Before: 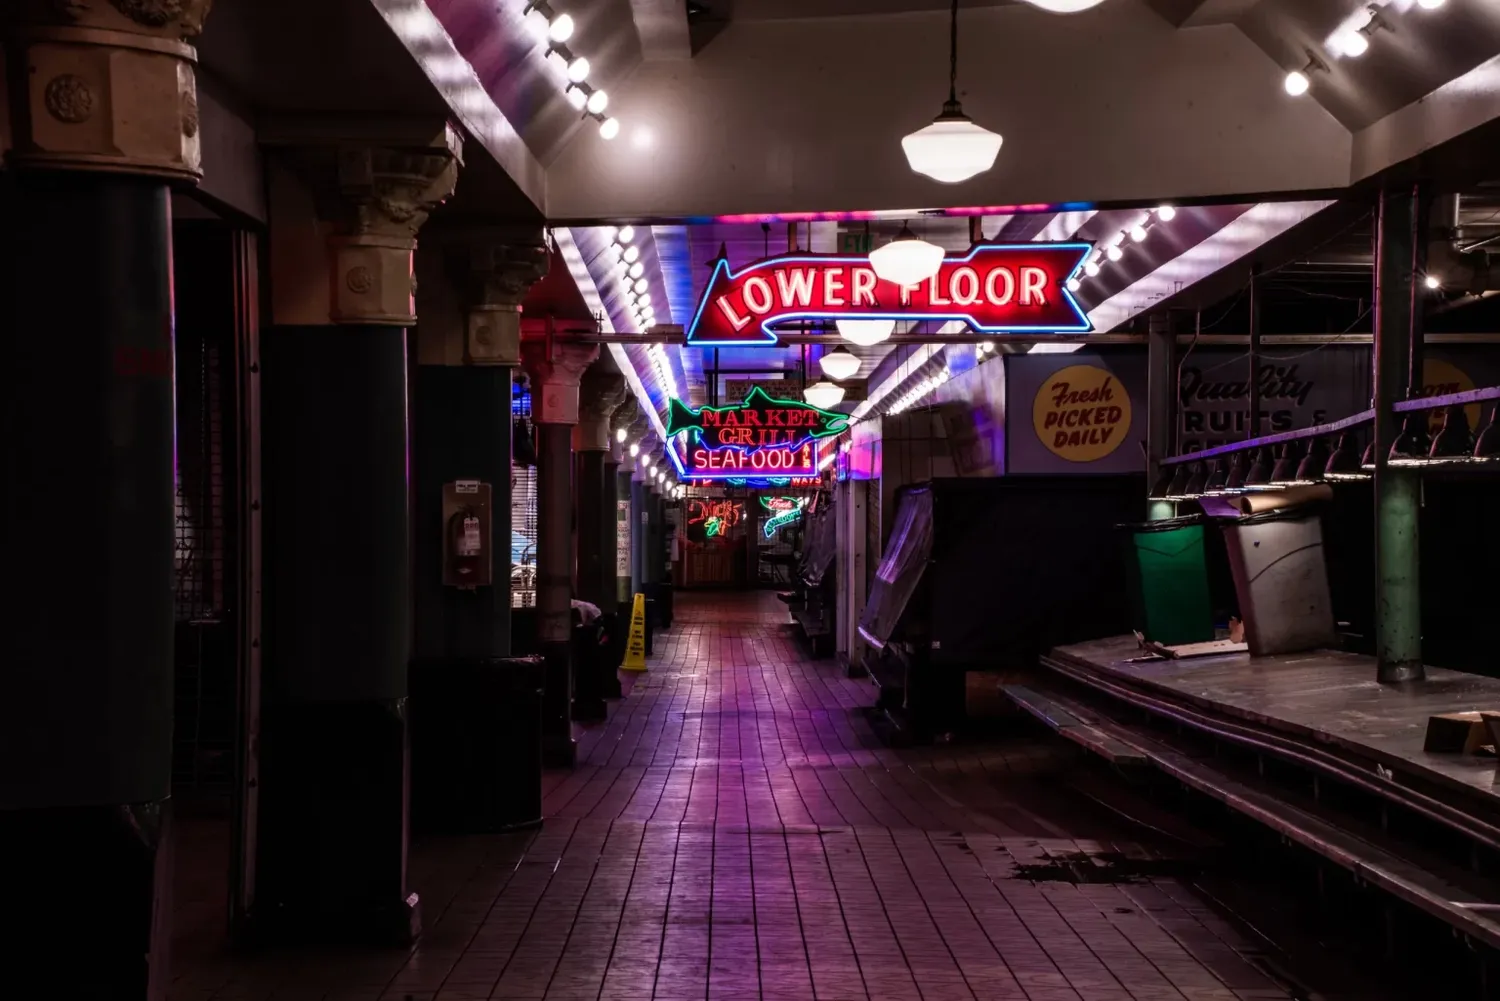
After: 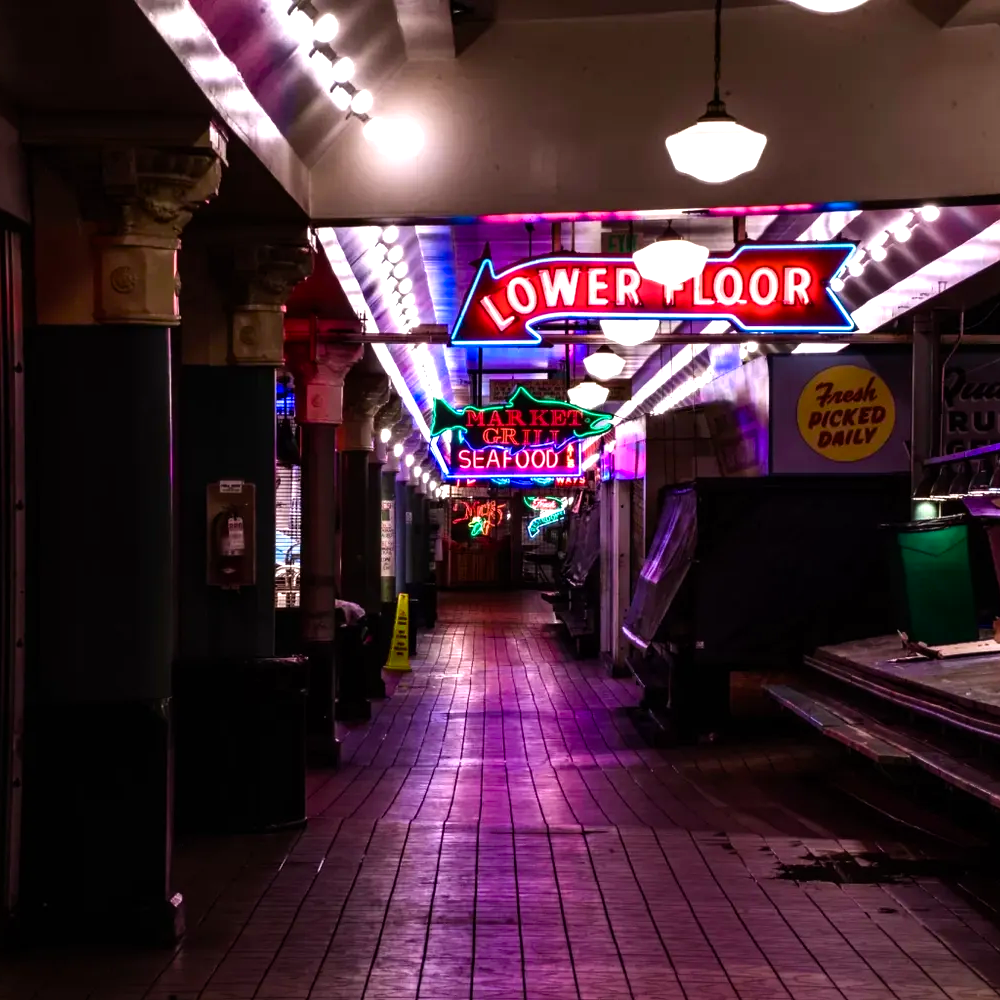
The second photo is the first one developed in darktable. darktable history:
color balance rgb: shadows lift › luminance -20%, power › hue 72.24°, highlights gain › luminance 15%, global offset › hue 171.6°, perceptual saturation grading › highlights -15%, perceptual saturation grading › shadows 25%, global vibrance 35%, contrast 10%
crop and rotate: left 15.754%, right 17.579%
color zones: curves: ch2 [(0, 0.5) (0.143, 0.517) (0.286, 0.571) (0.429, 0.522) (0.571, 0.5) (0.714, 0.5) (0.857, 0.5) (1, 0.5)]
exposure: black level correction 0, exposure 0.5 EV, compensate highlight preservation false
